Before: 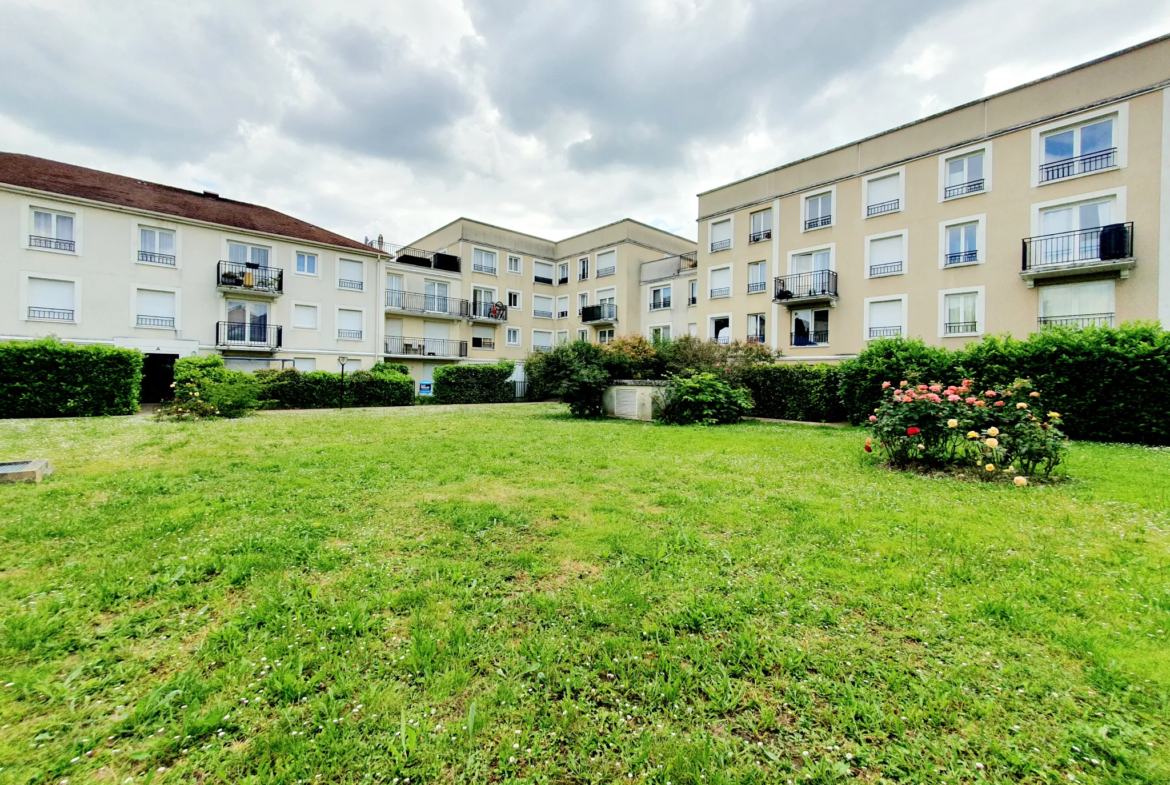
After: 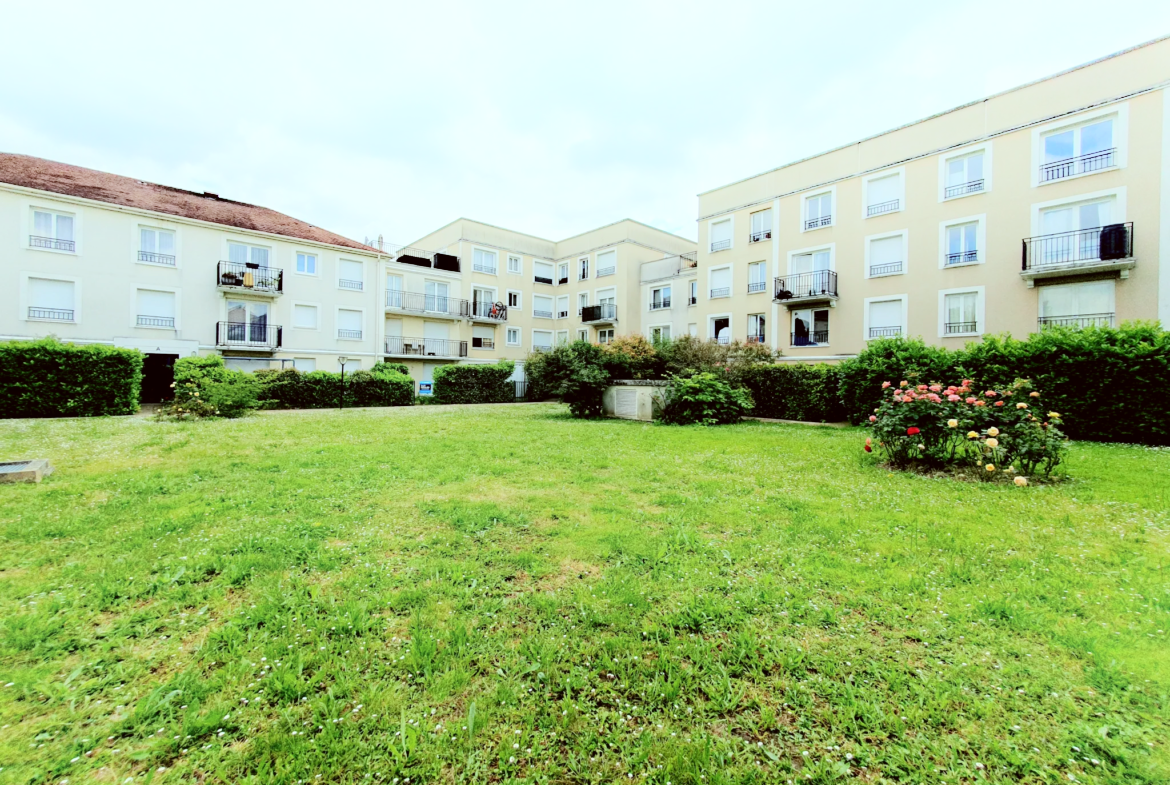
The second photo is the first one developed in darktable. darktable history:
shadows and highlights: shadows -21.3, highlights 100, soften with gaussian
color correction: highlights a* -4.98, highlights b* -3.76, shadows a* 3.83, shadows b* 4.08
